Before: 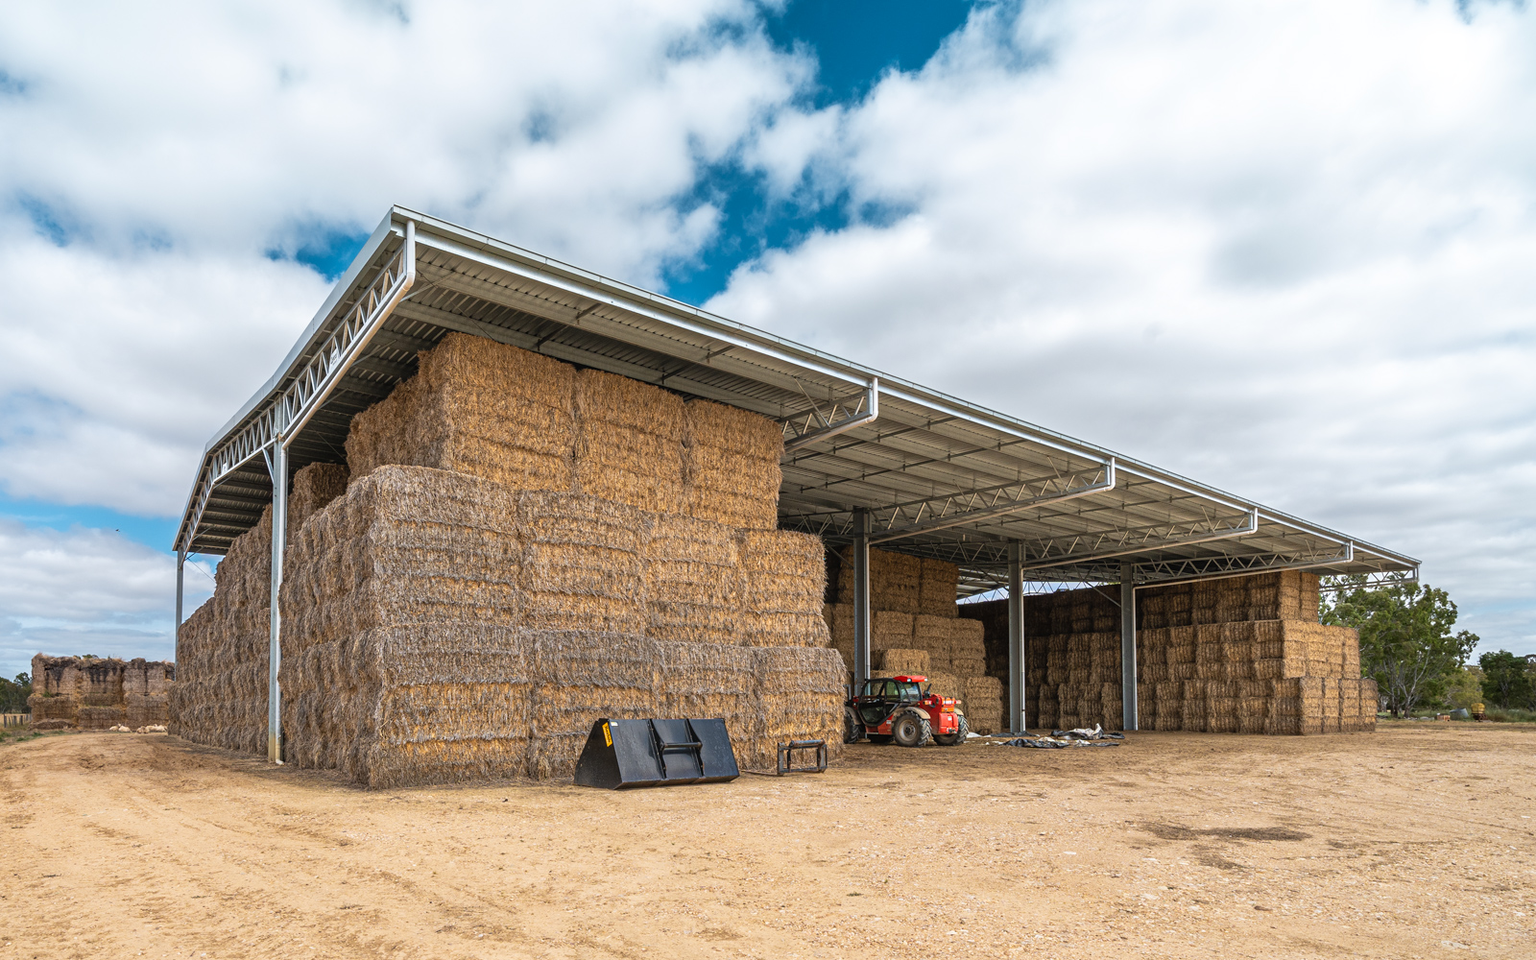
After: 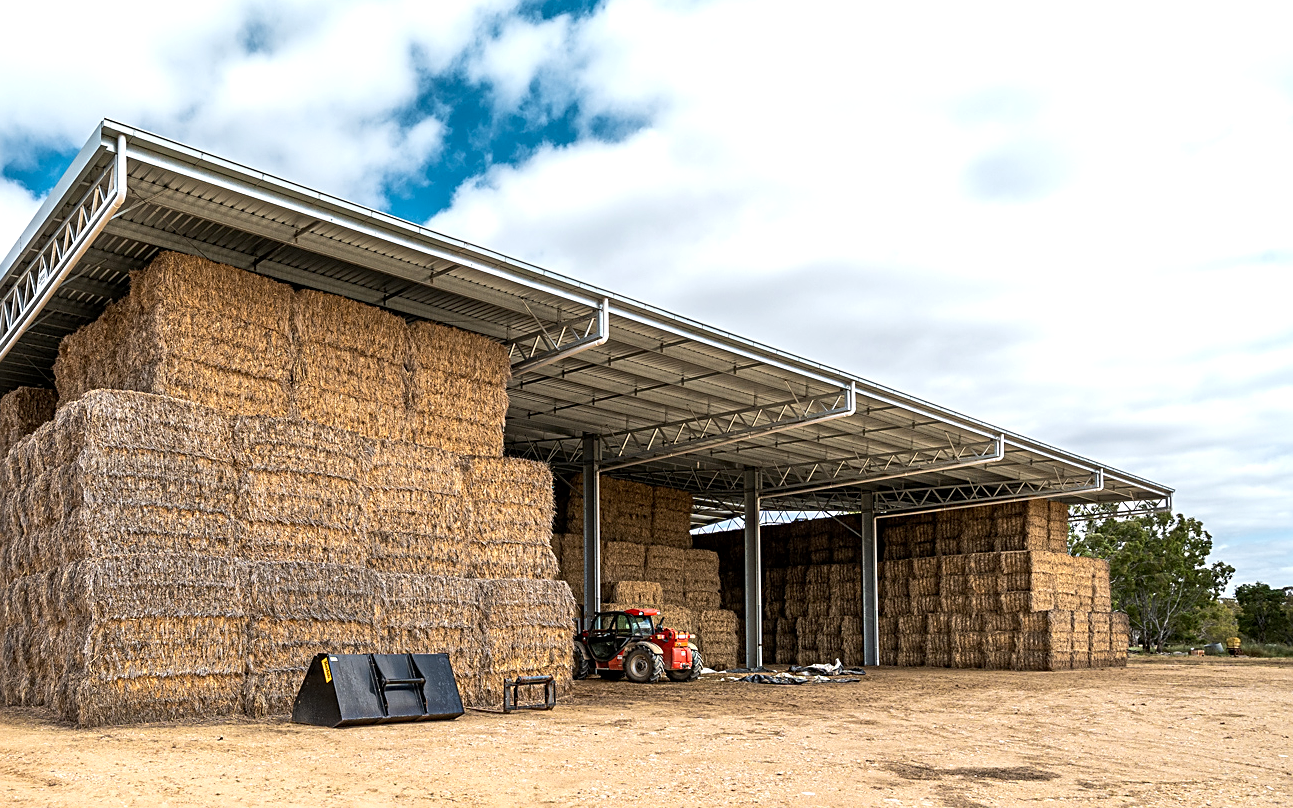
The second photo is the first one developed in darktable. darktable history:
tone equalizer: -8 EV -0.417 EV, -7 EV -0.389 EV, -6 EV -0.333 EV, -5 EV -0.222 EV, -3 EV 0.222 EV, -2 EV 0.333 EV, -1 EV 0.389 EV, +0 EV 0.417 EV, edges refinement/feathering 500, mask exposure compensation -1.57 EV, preserve details no
sharpen: on, module defaults
crop: left 19.159%, top 9.58%, bottom 9.58%
exposure: black level correction 0.005, exposure 0.014 EV, compensate highlight preservation false
